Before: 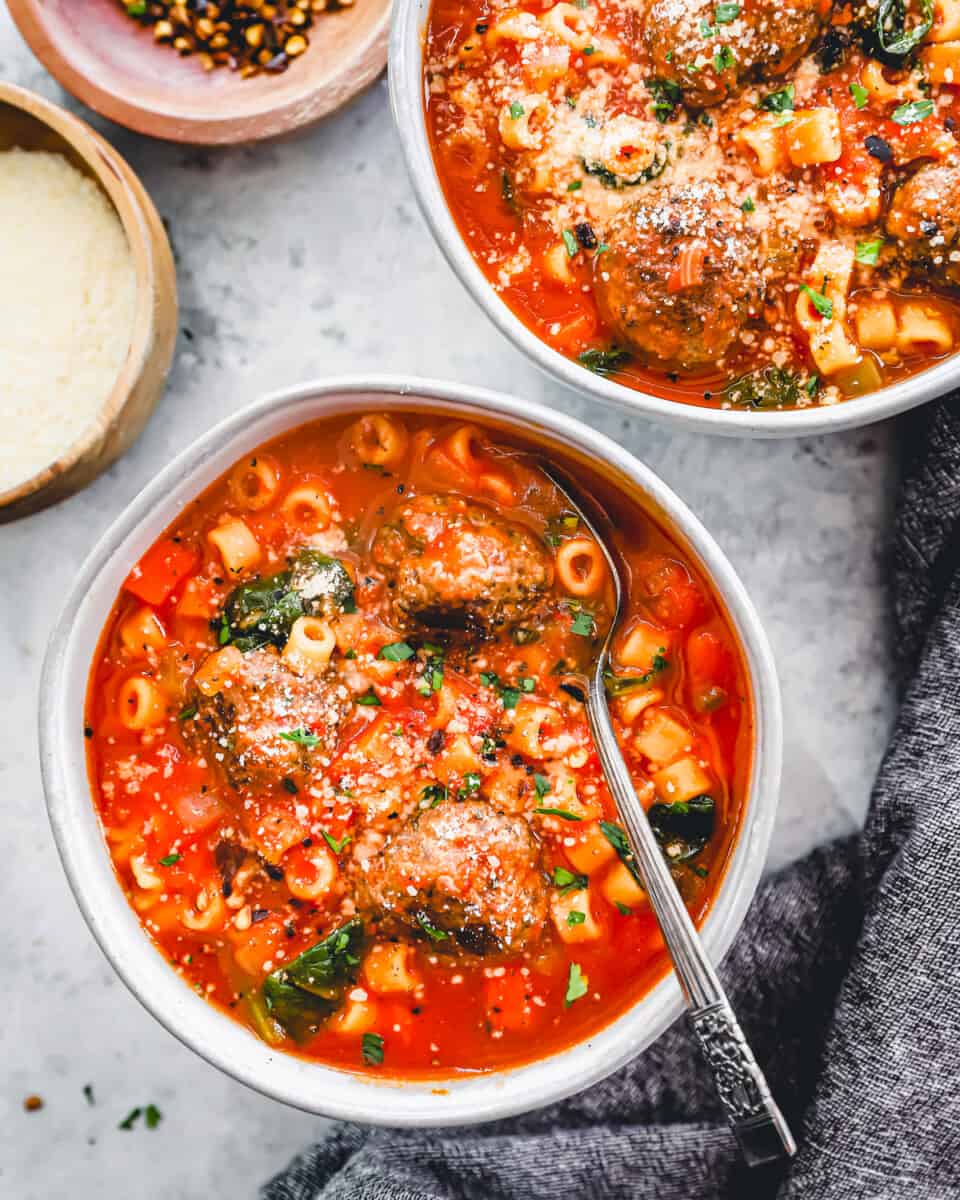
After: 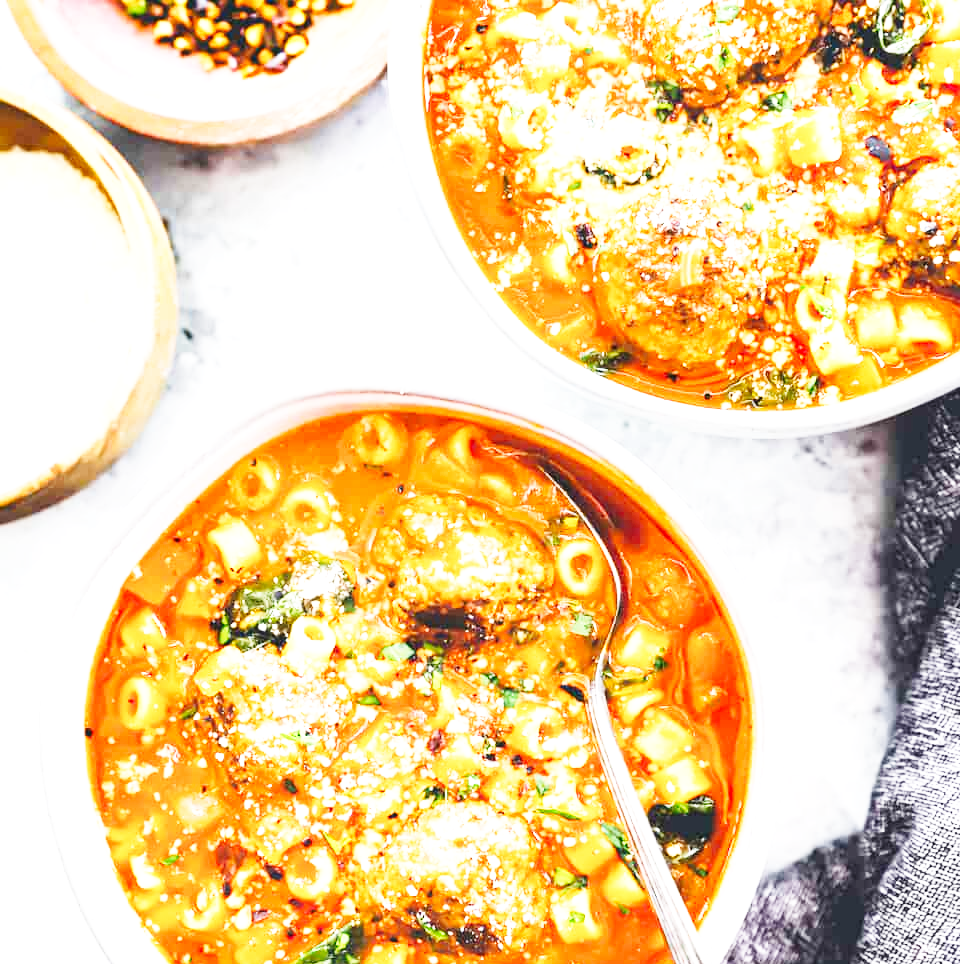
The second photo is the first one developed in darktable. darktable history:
base curve: curves: ch0 [(0, 0) (0.018, 0.026) (0.143, 0.37) (0.33, 0.731) (0.458, 0.853) (0.735, 0.965) (0.905, 0.986) (1, 1)], preserve colors none
crop: bottom 19.647%
exposure: exposure 1 EV, compensate highlight preservation false
